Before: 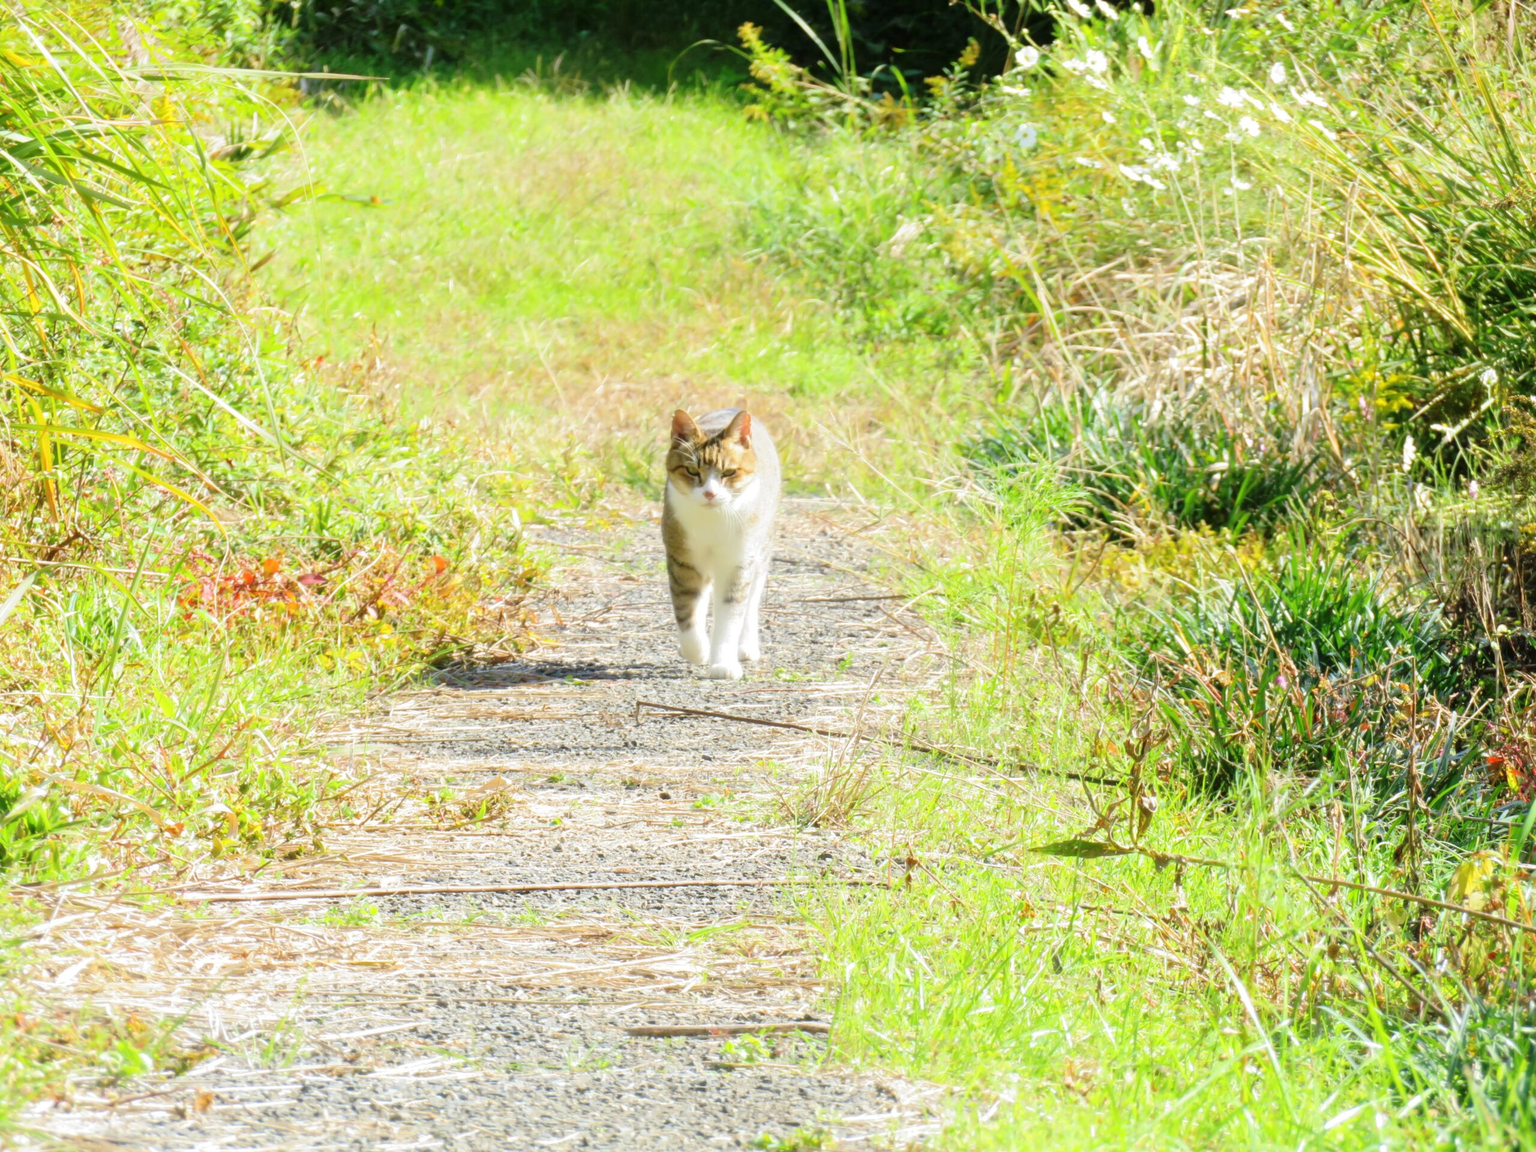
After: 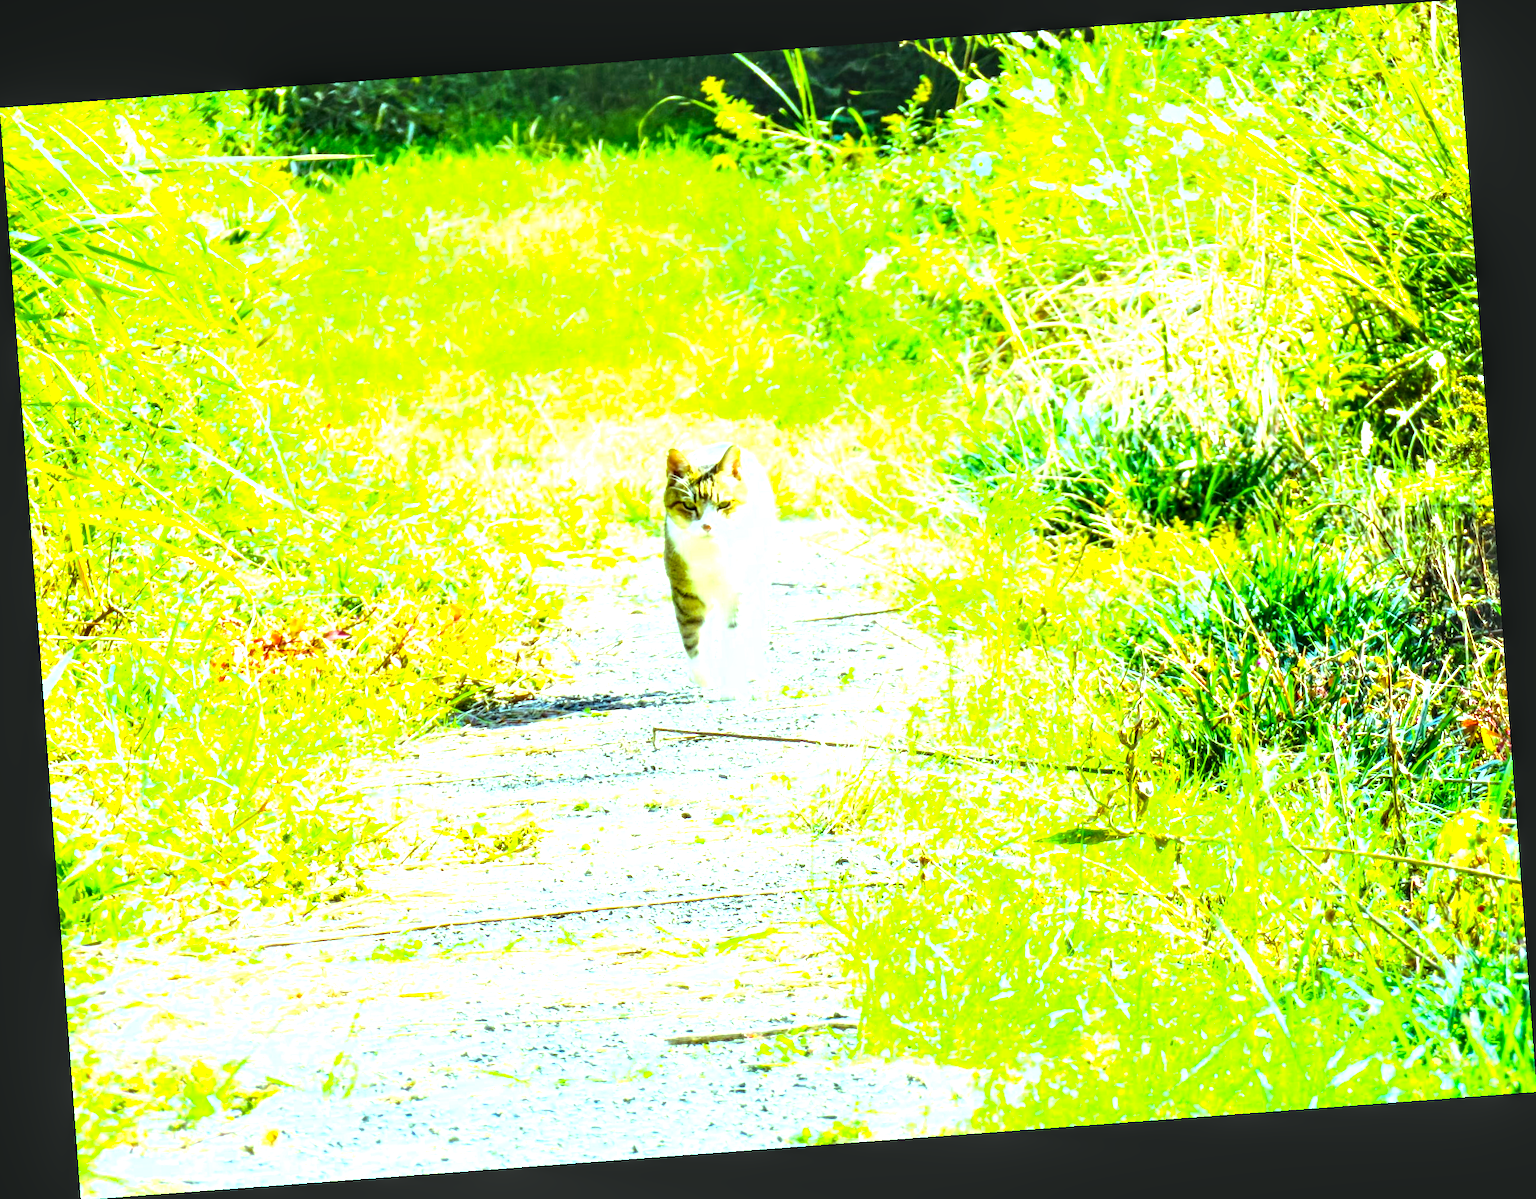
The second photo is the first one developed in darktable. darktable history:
rotate and perspective: rotation -4.25°, automatic cropping off
color balance: mode lift, gamma, gain (sRGB), lift [0.997, 0.979, 1.021, 1.011], gamma [1, 1.084, 0.916, 0.998], gain [1, 0.87, 1.13, 1.101], contrast 4.55%, contrast fulcrum 38.24%, output saturation 104.09%
color balance rgb: linear chroma grading › shadows -10%, linear chroma grading › global chroma 20%, perceptual saturation grading › global saturation 15%, perceptual brilliance grading › global brilliance 30%, perceptual brilliance grading › highlights 12%, perceptual brilliance grading › mid-tones 24%, global vibrance 20%
local contrast: detail 160%
